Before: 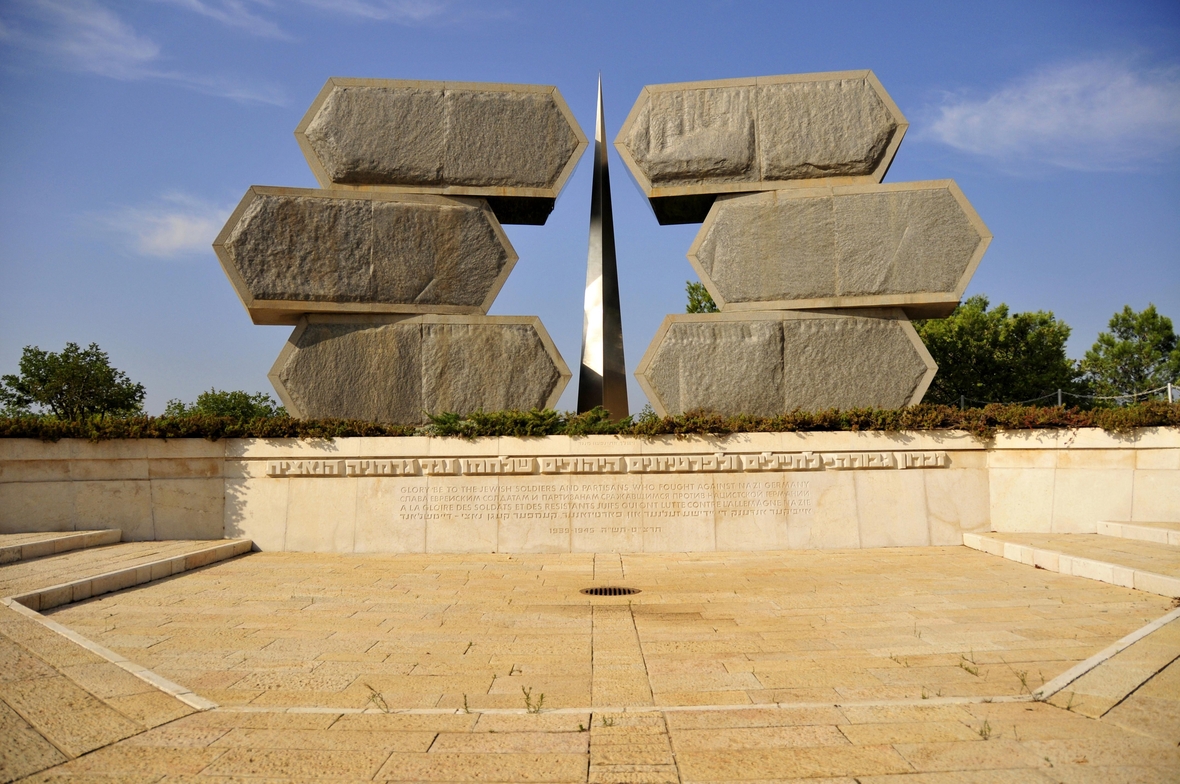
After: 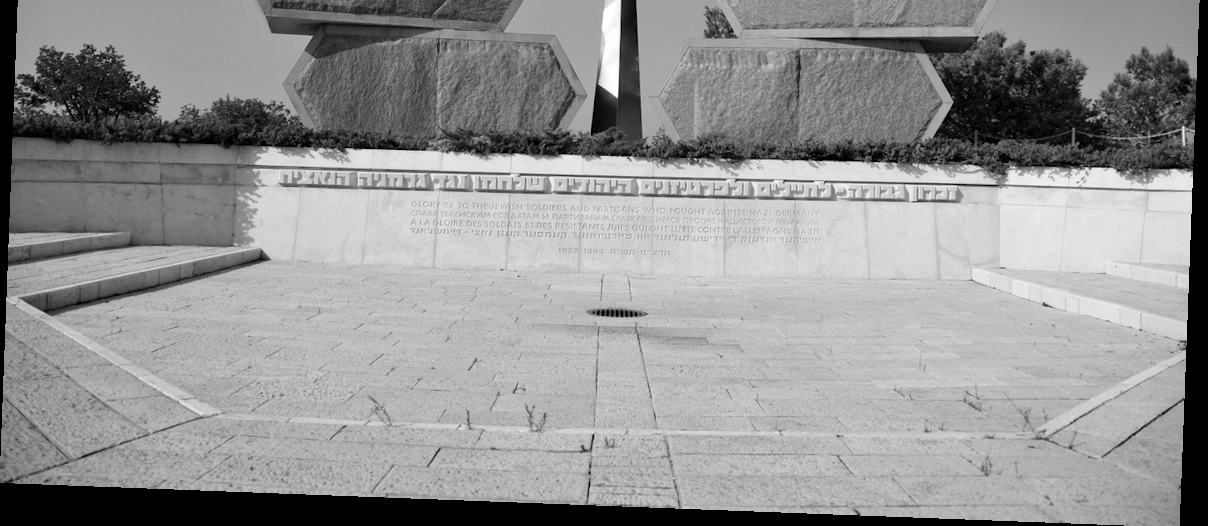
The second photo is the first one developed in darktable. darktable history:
color zones: curves: ch0 [(0, 0.558) (0.143, 0.548) (0.286, 0.447) (0.429, 0.259) (0.571, 0.5) (0.714, 0.5) (0.857, 0.593) (1, 0.558)]; ch1 [(0, 0.543) (0.01, 0.544) (0.12, 0.492) (0.248, 0.458) (0.5, 0.534) (0.748, 0.5) (0.99, 0.469) (1, 0.543)]; ch2 [(0, 0.507) (0.143, 0.522) (0.286, 0.505) (0.429, 0.5) (0.571, 0.5) (0.714, 0.5) (0.857, 0.5) (1, 0.507)]
crop and rotate: top 36.435%
monochrome: on, module defaults
rotate and perspective: rotation 2.17°, automatic cropping off
